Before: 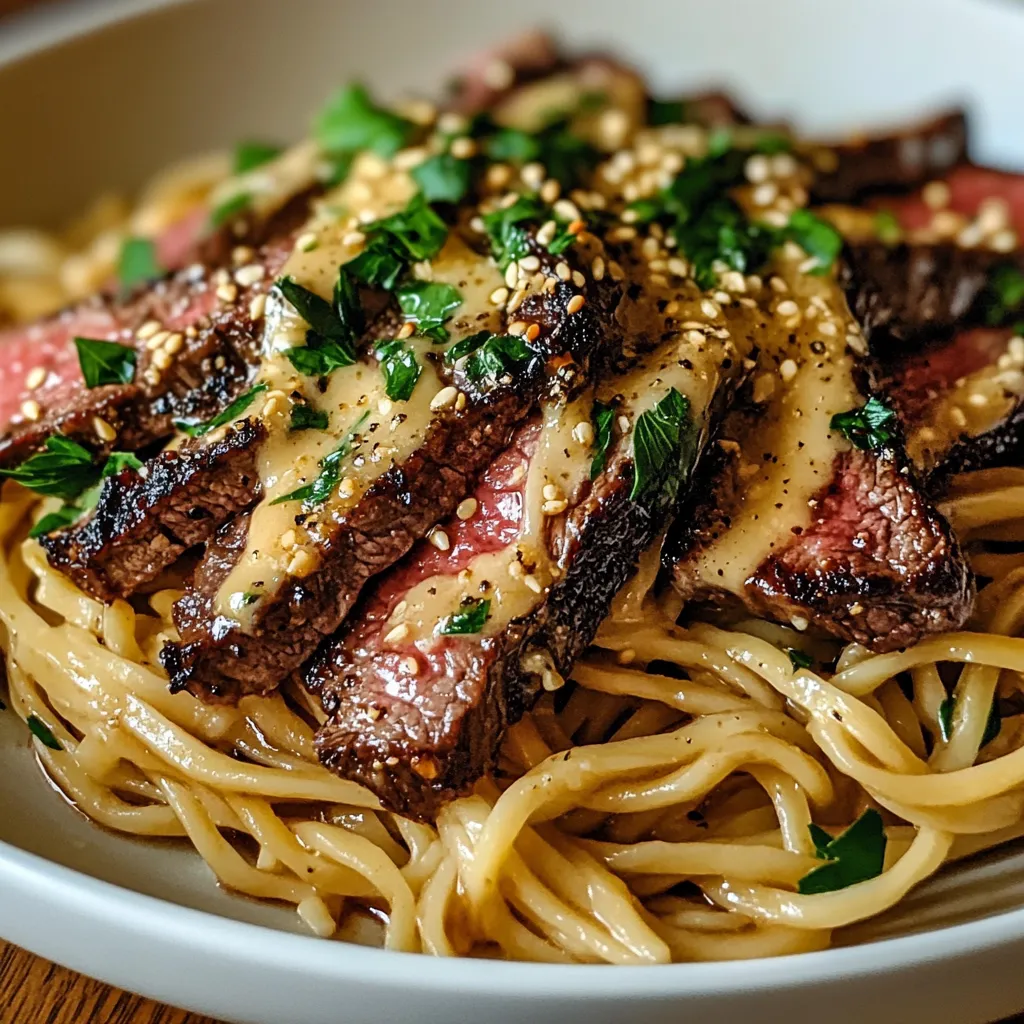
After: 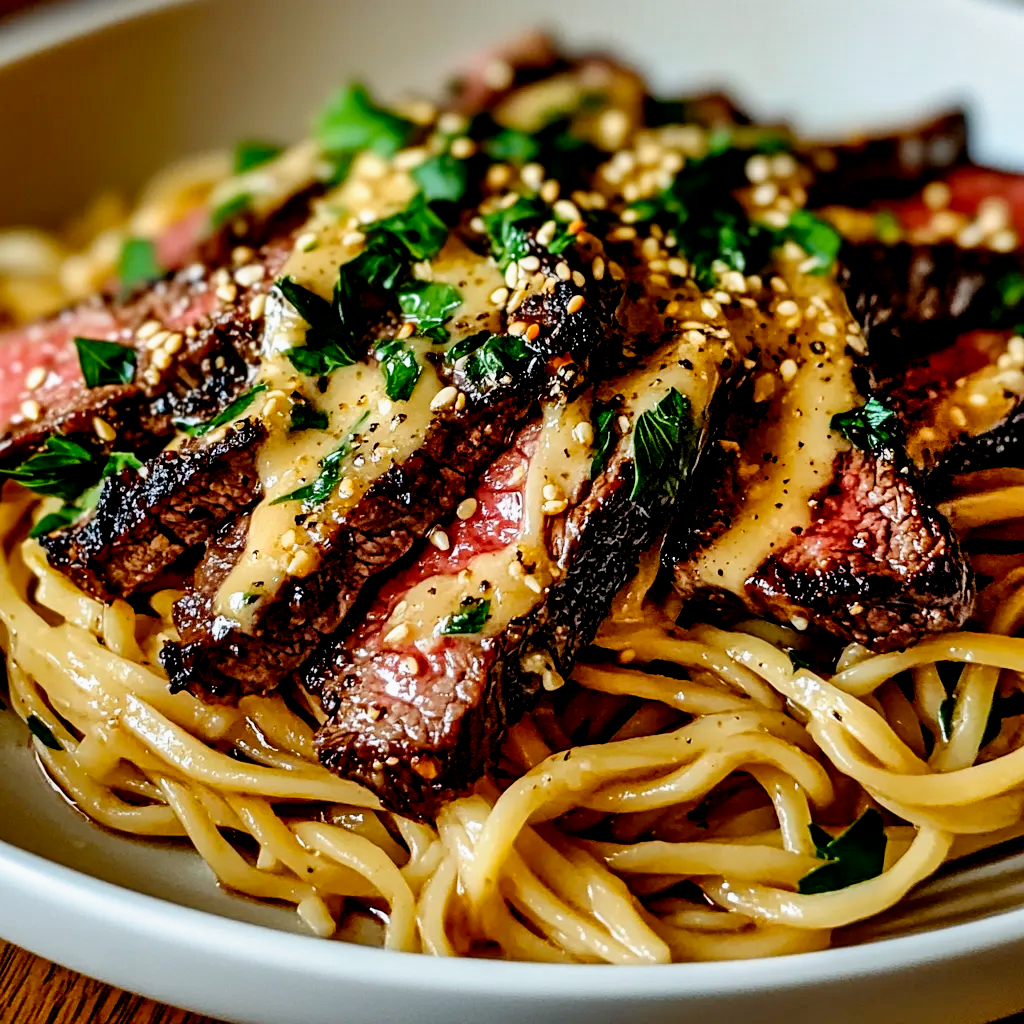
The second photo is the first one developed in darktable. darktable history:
filmic rgb: black relative exposure -6.3 EV, white relative exposure 2.8 EV, threshold 3 EV, target black luminance 0%, hardness 4.6, latitude 67.35%, contrast 1.292, shadows ↔ highlights balance -3.5%, preserve chrominance no, color science v4 (2020), contrast in shadows soft, enable highlight reconstruction true
shadows and highlights: low approximation 0.01, soften with gaussian
